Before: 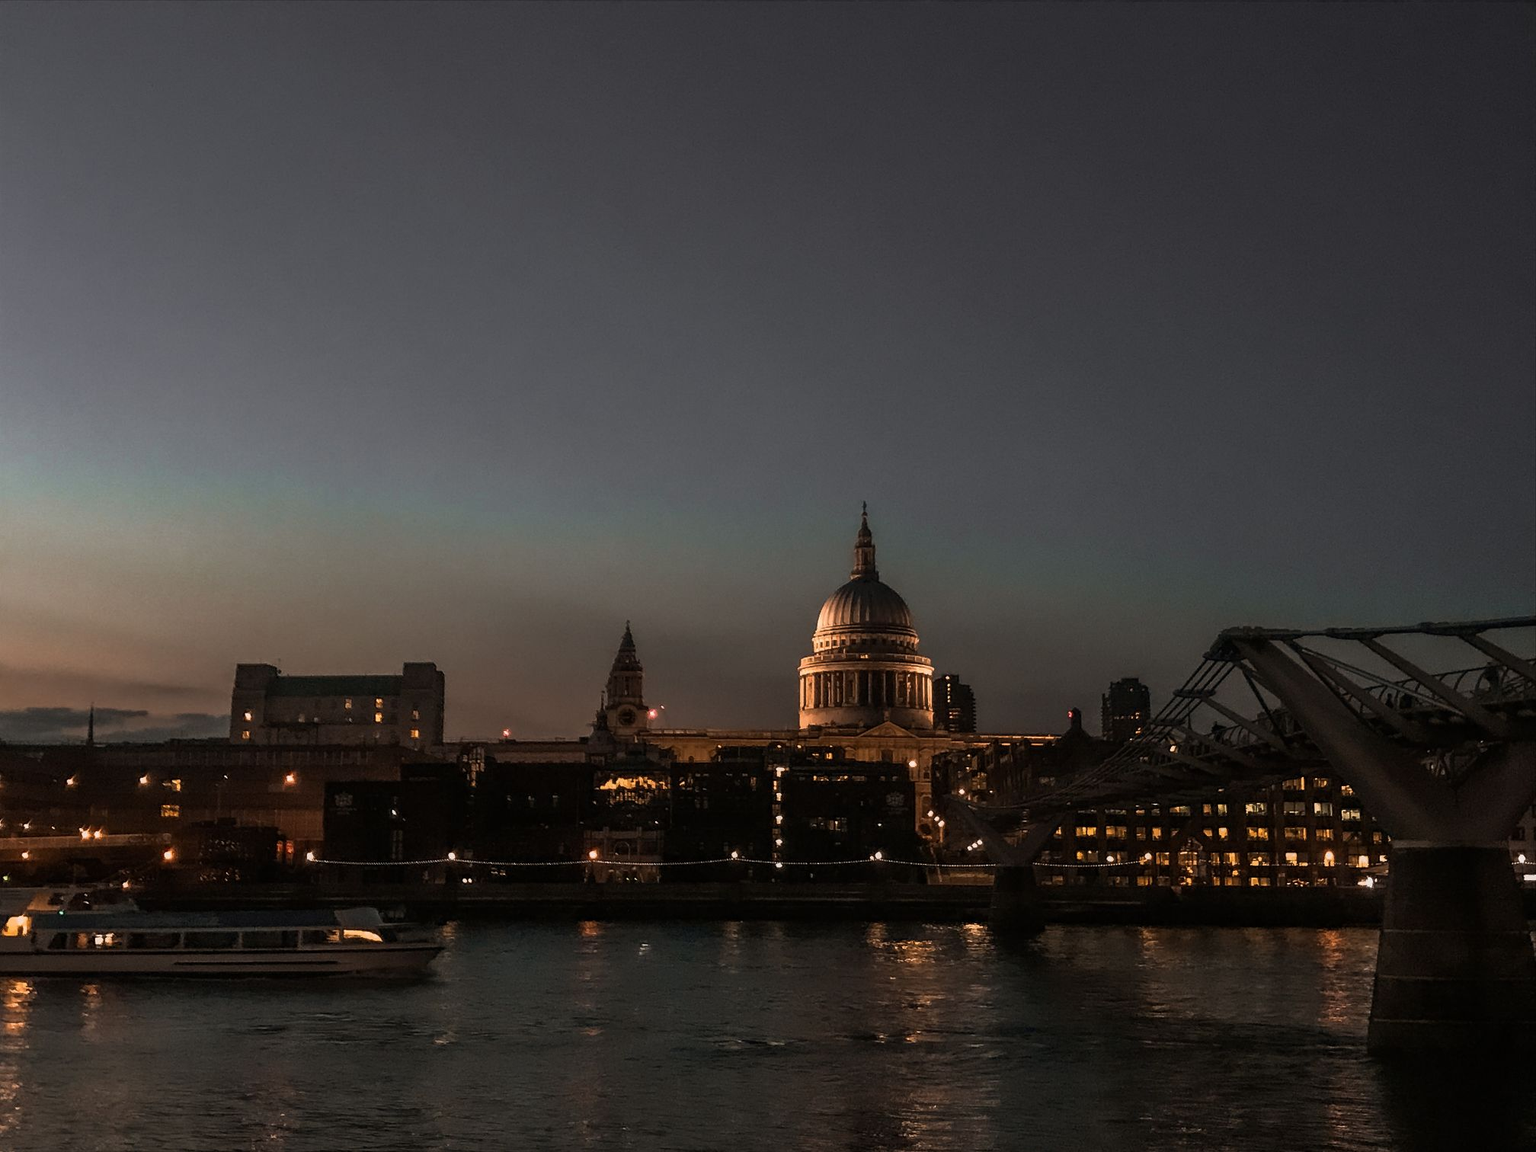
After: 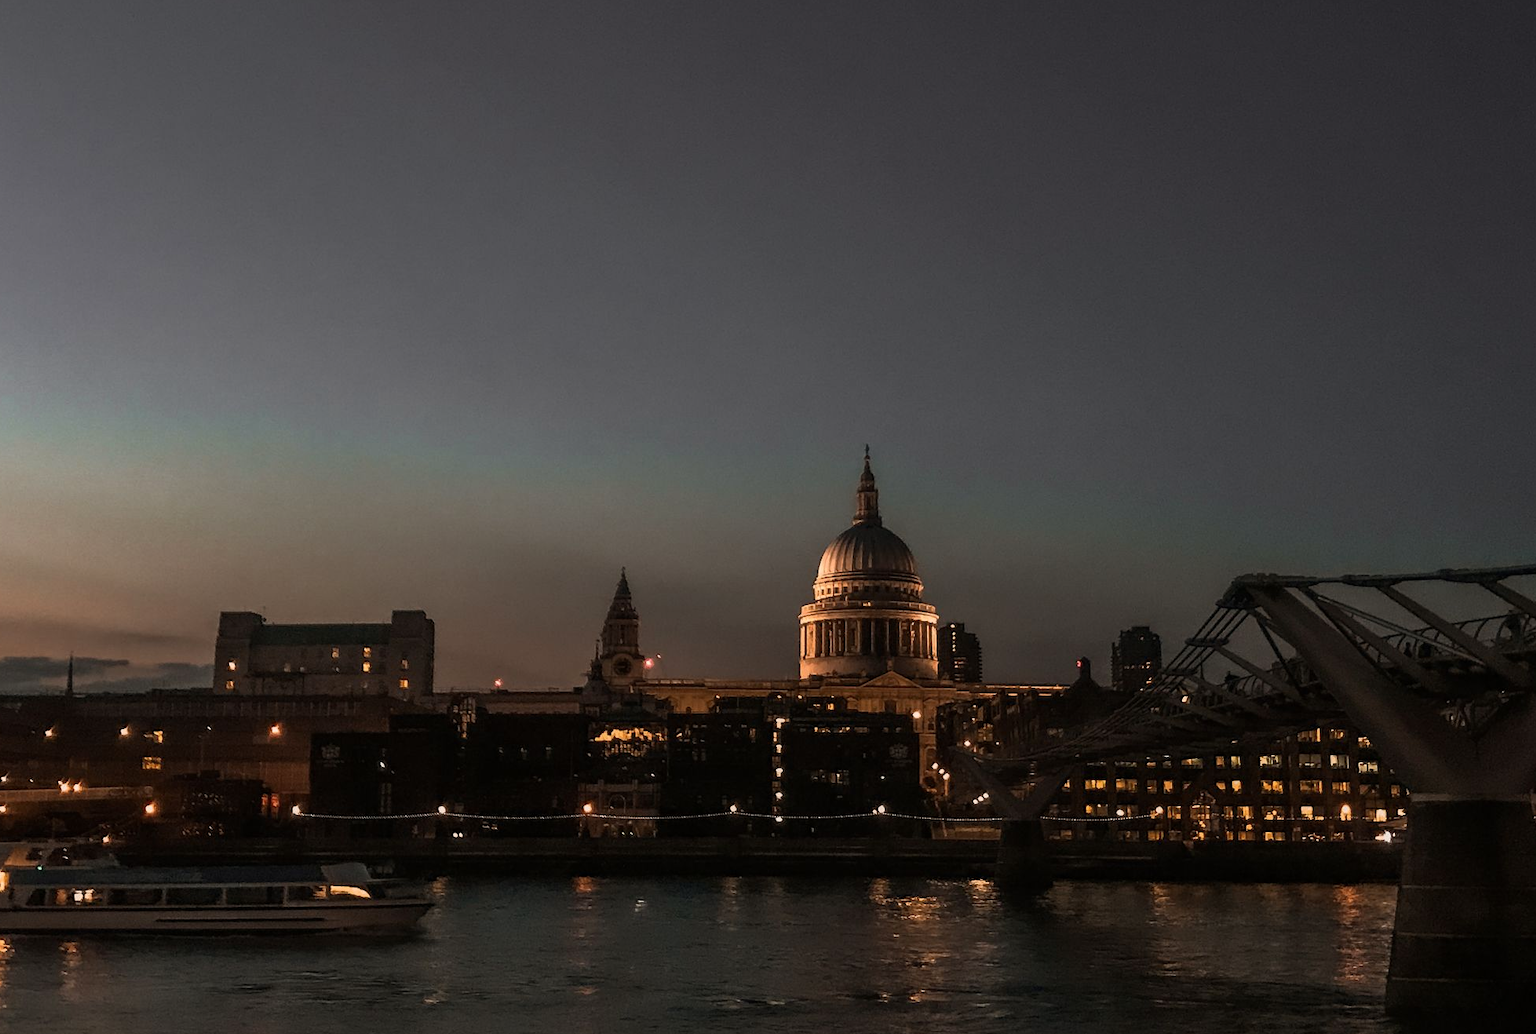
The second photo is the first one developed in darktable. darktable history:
crop: left 1.507%, top 6.147%, right 1.379%, bottom 6.637%
white balance: red 1.009, blue 0.985
